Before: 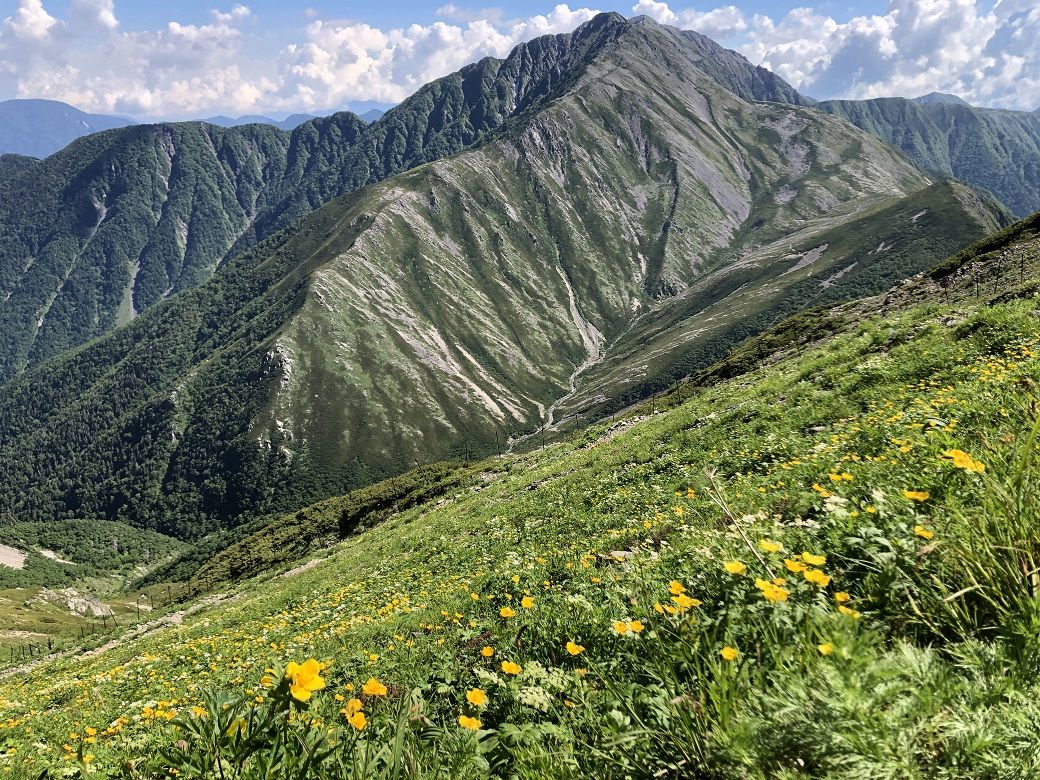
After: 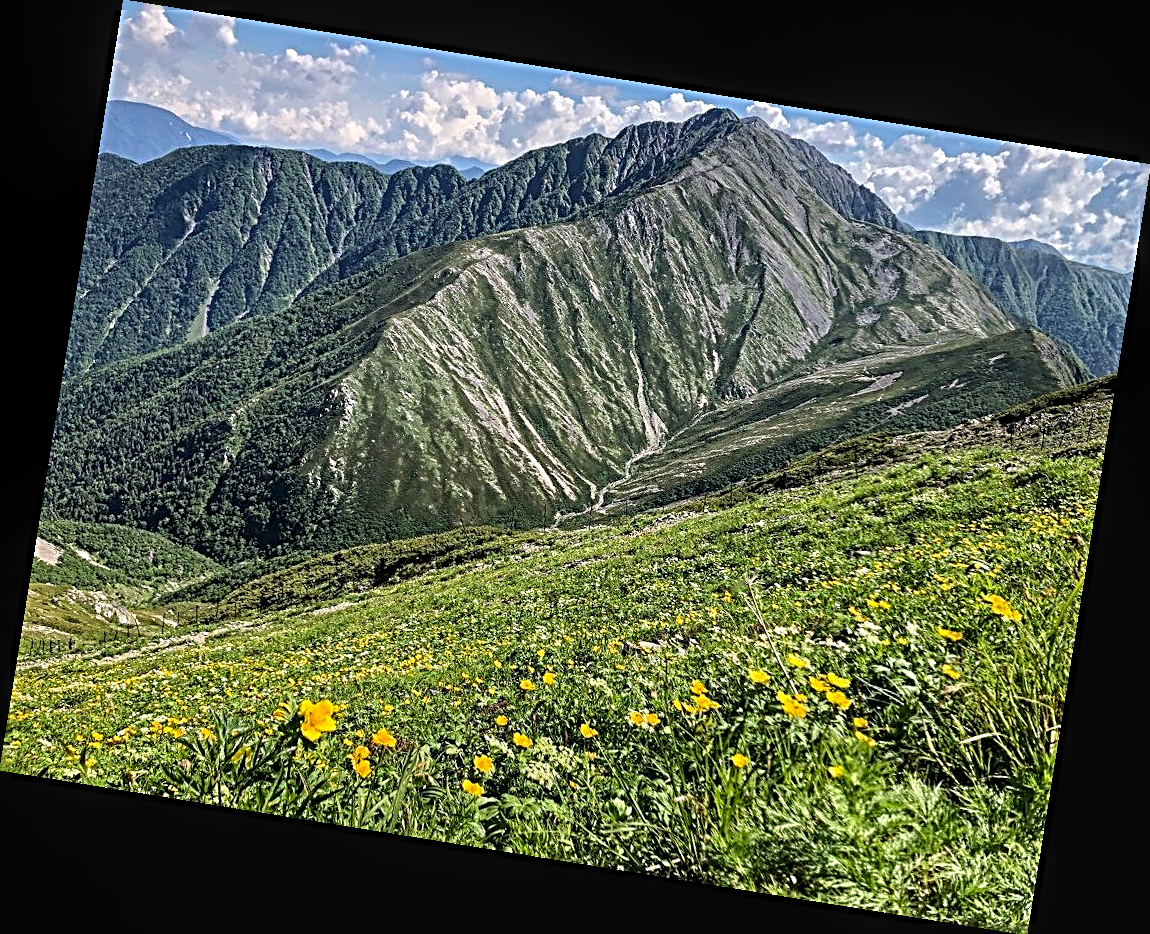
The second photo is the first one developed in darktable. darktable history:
local contrast: on, module defaults
rotate and perspective: rotation 9.12°, automatic cropping off
sharpen: radius 3.69, amount 0.928
